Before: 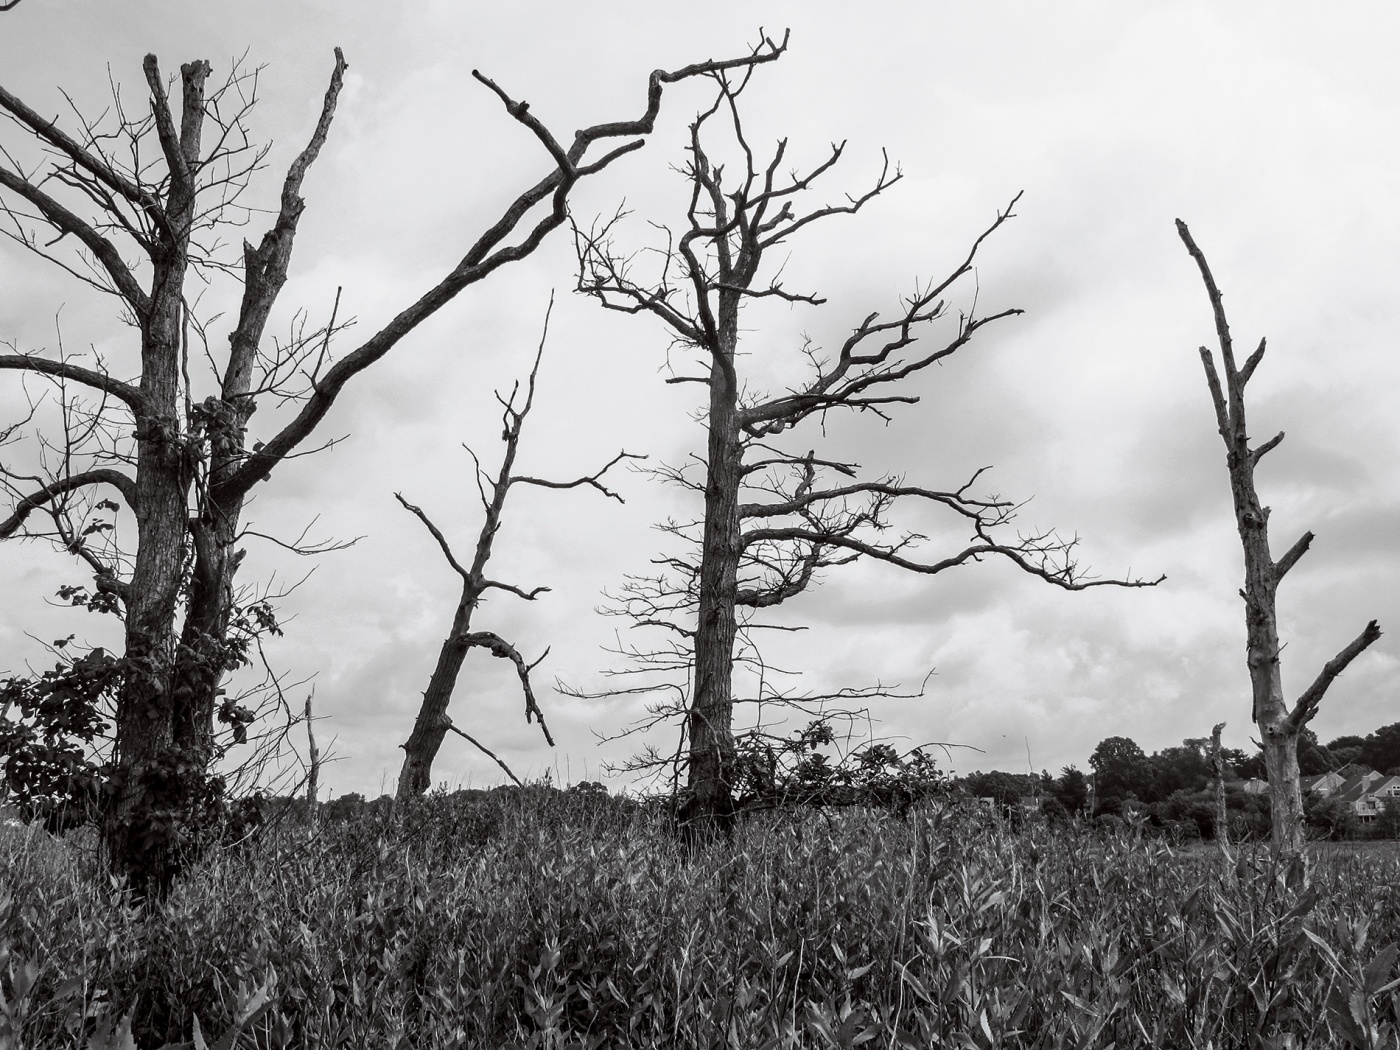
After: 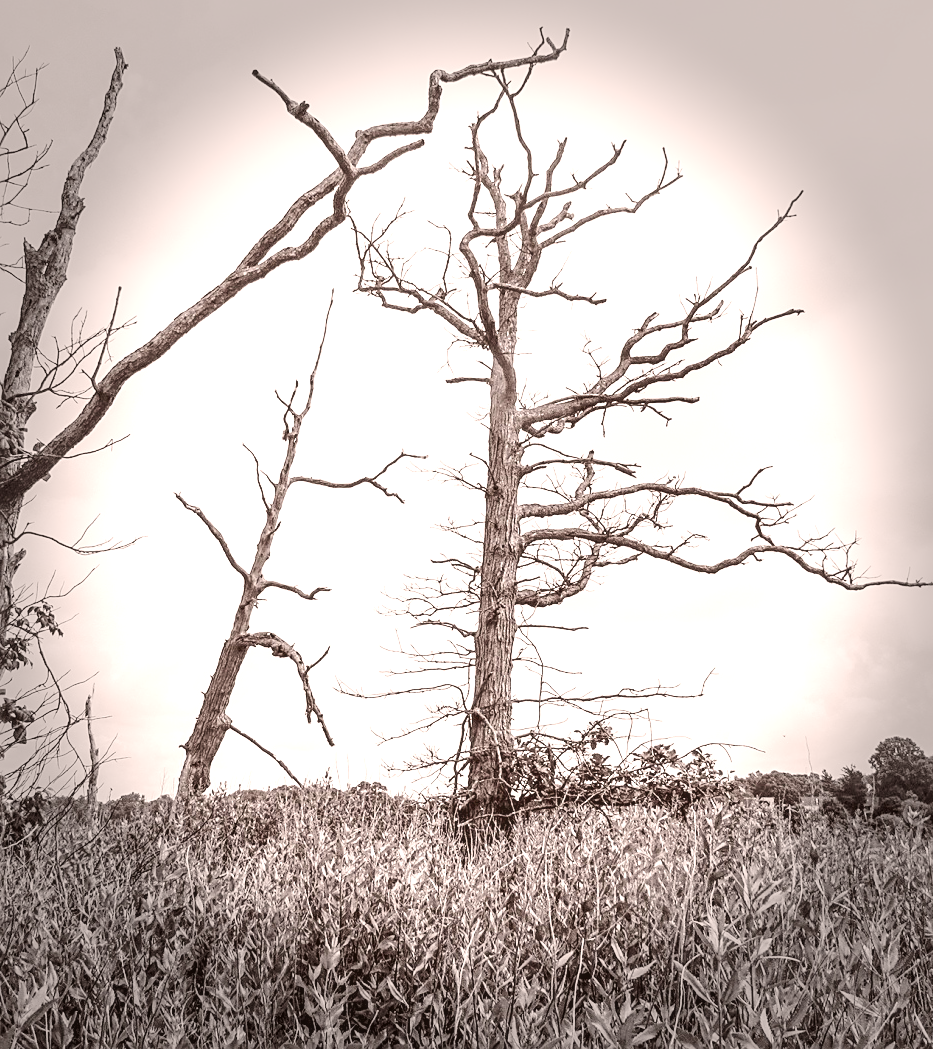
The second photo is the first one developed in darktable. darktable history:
local contrast: on, module defaults
base curve: curves: ch0 [(0, 0.007) (0.028, 0.063) (0.121, 0.311) (0.46, 0.743) (0.859, 0.957) (1, 1)], preserve colors none
crop and rotate: left 15.754%, right 17.579%
color correction: highlights a* 10.21, highlights b* 9.79, shadows a* 8.61, shadows b* 7.88, saturation 0.8
exposure: exposure 1.5 EV, compensate highlight preservation false
vignetting: fall-off start 66.7%, fall-off radius 39.74%, brightness -0.576, saturation -0.258, automatic ratio true, width/height ratio 0.671, dithering 16-bit output
sharpen: radius 1.967
